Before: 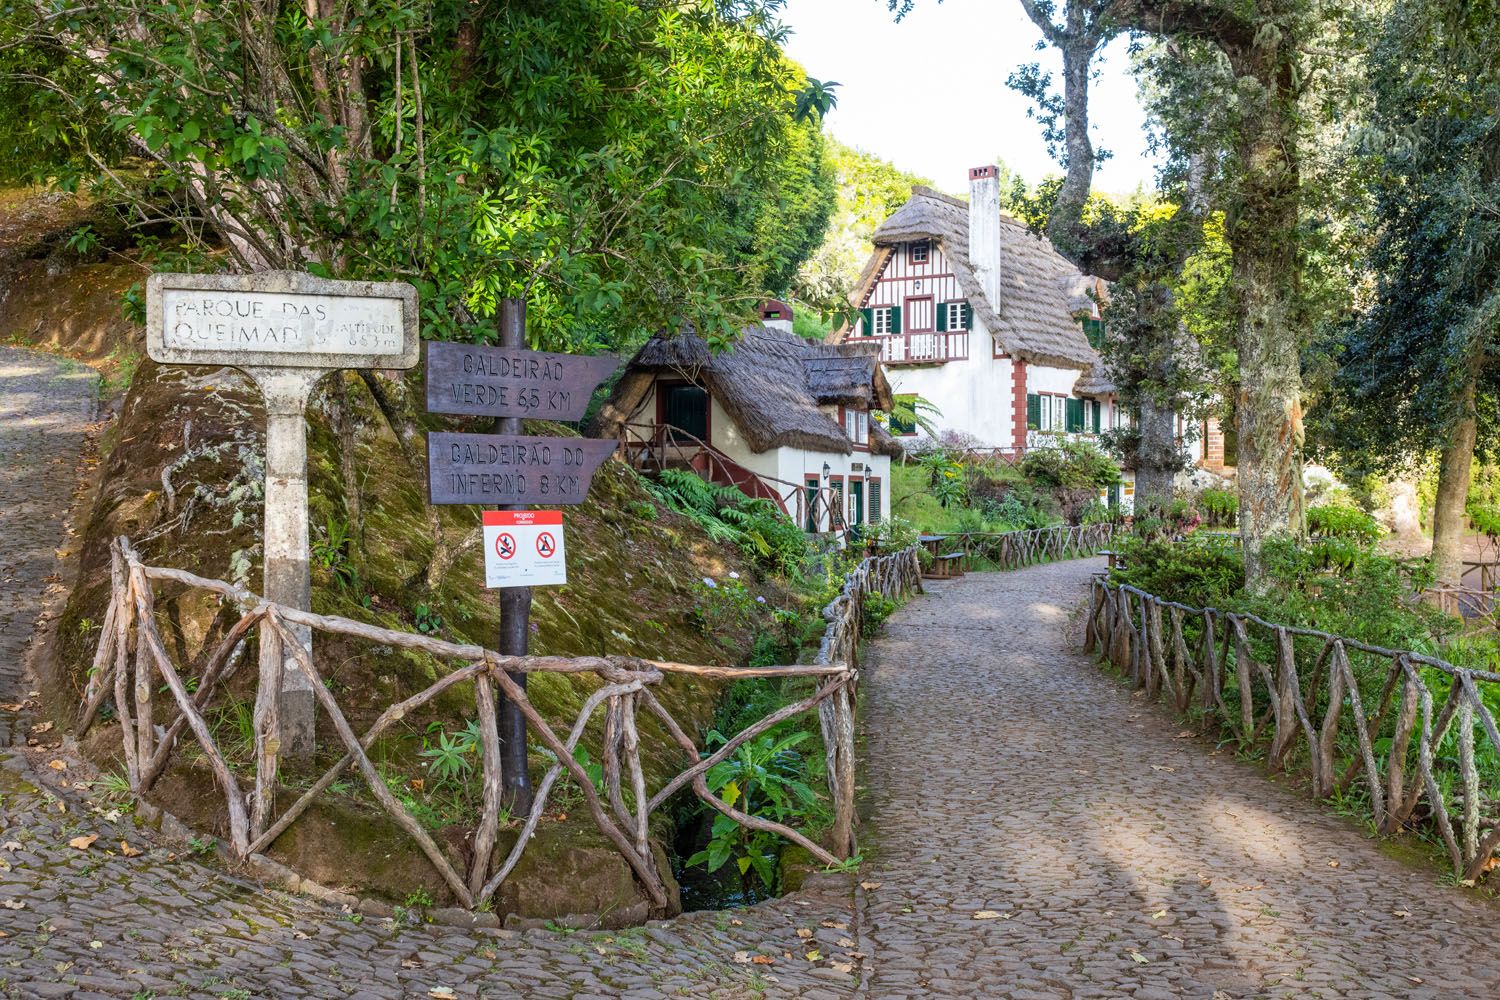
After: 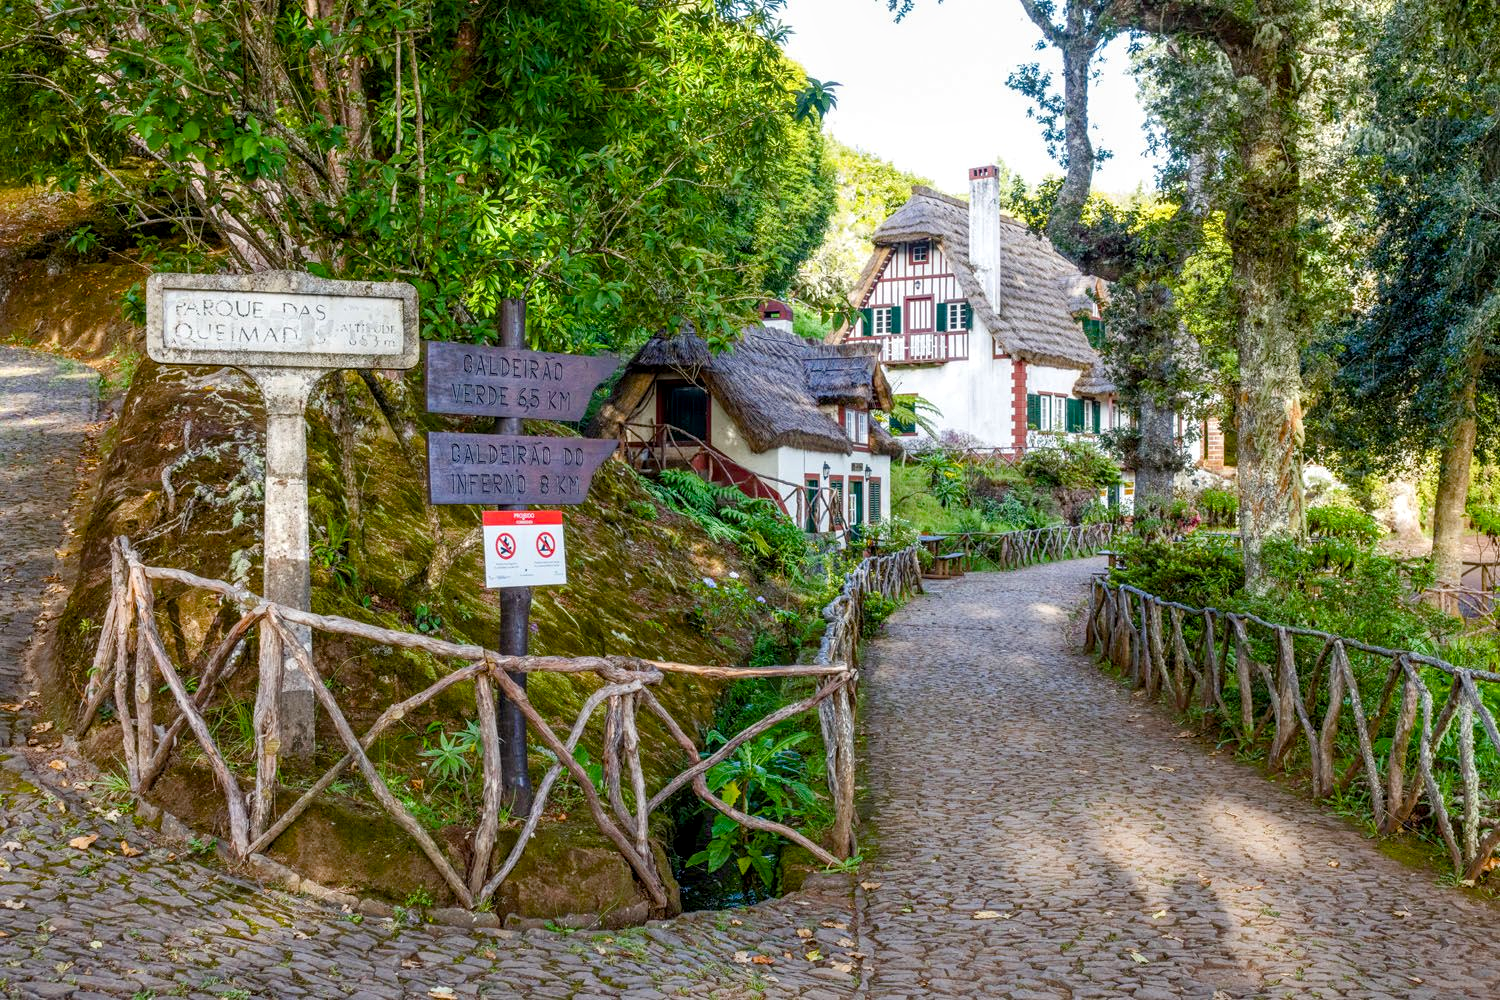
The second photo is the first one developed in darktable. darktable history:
color balance rgb: perceptual saturation grading › global saturation 20%, perceptual saturation grading › highlights -24.938%, perceptual saturation grading › shadows 50.11%
local contrast: on, module defaults
